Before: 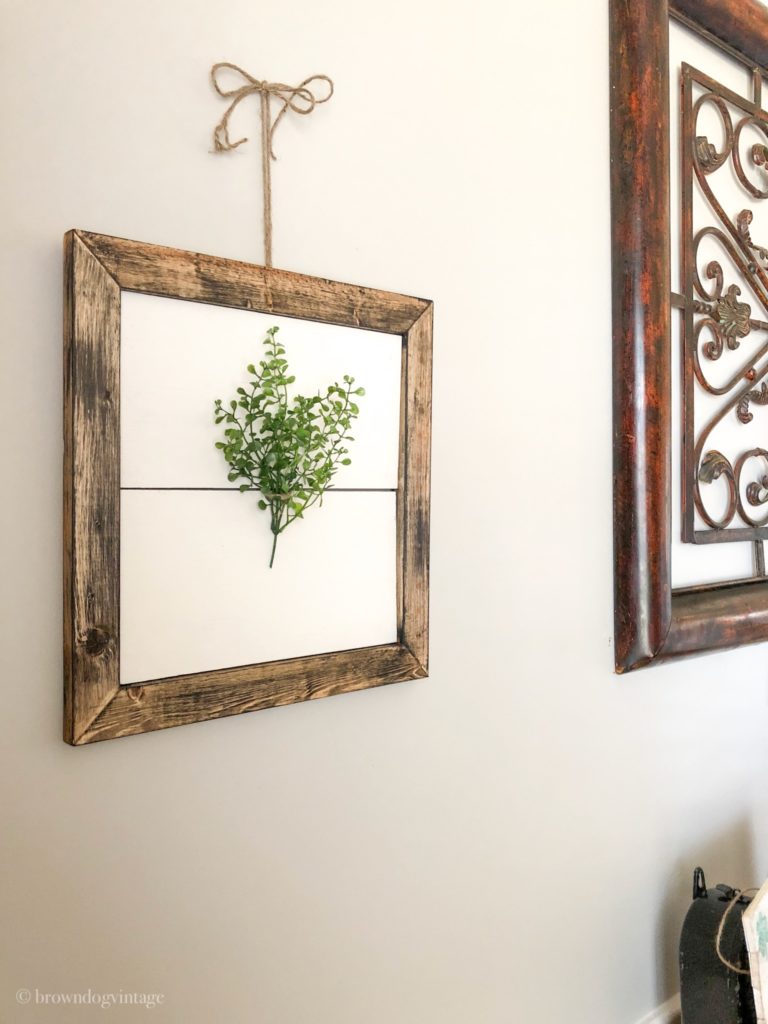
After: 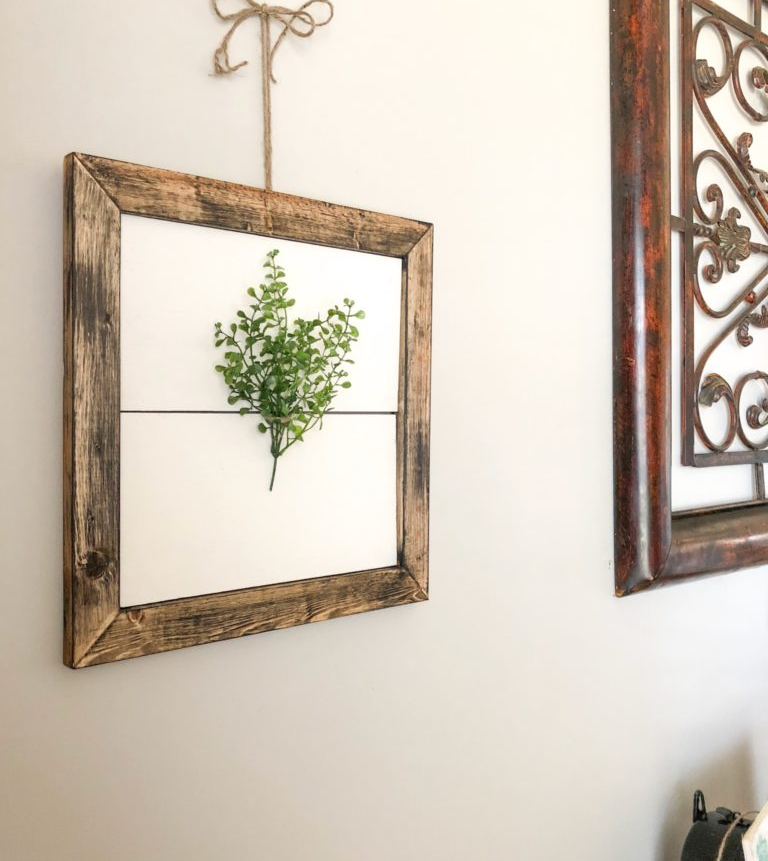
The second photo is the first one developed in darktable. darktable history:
crop: top 7.567%, bottom 8.285%
